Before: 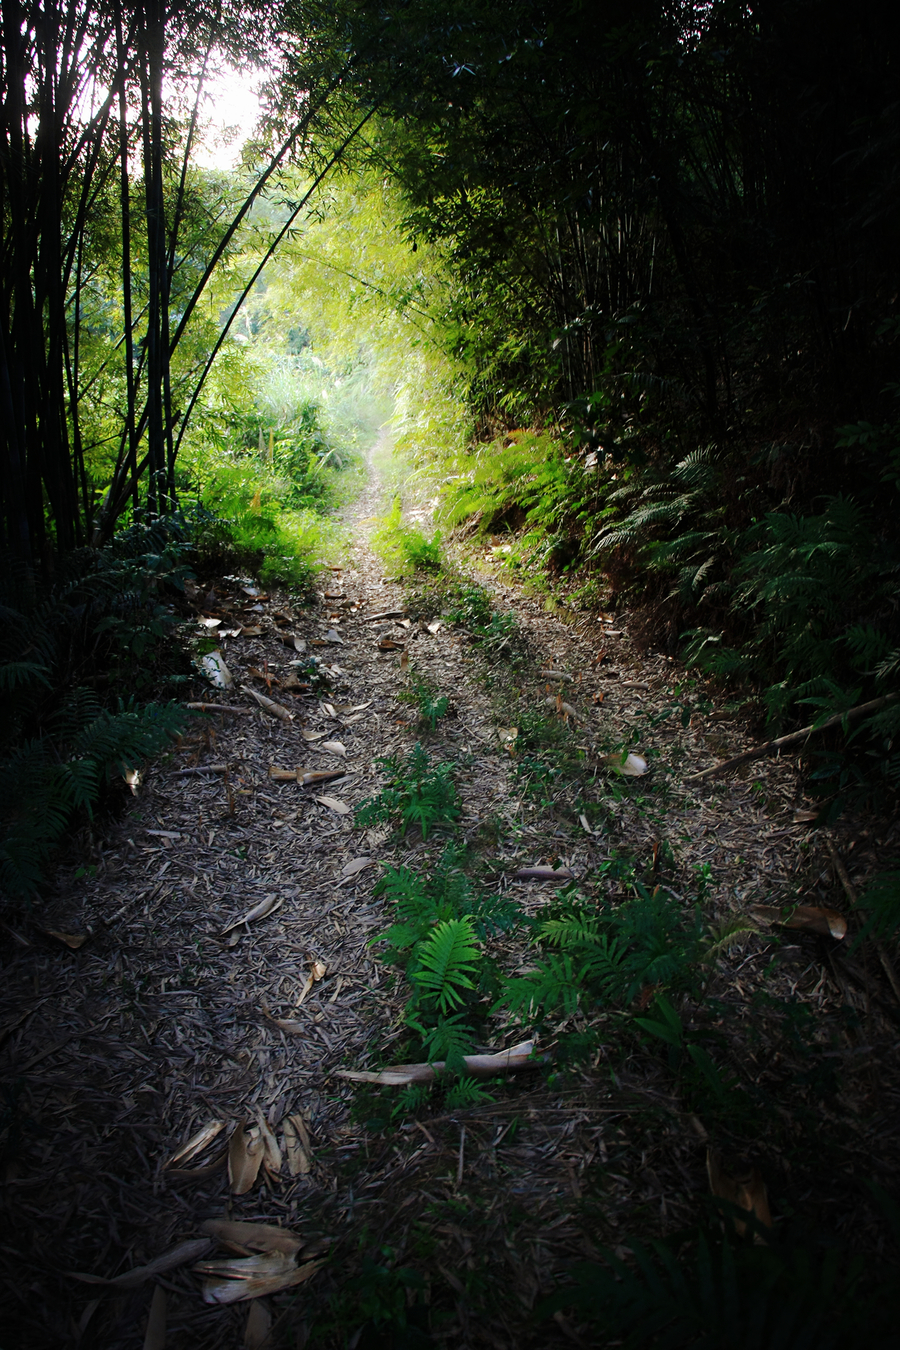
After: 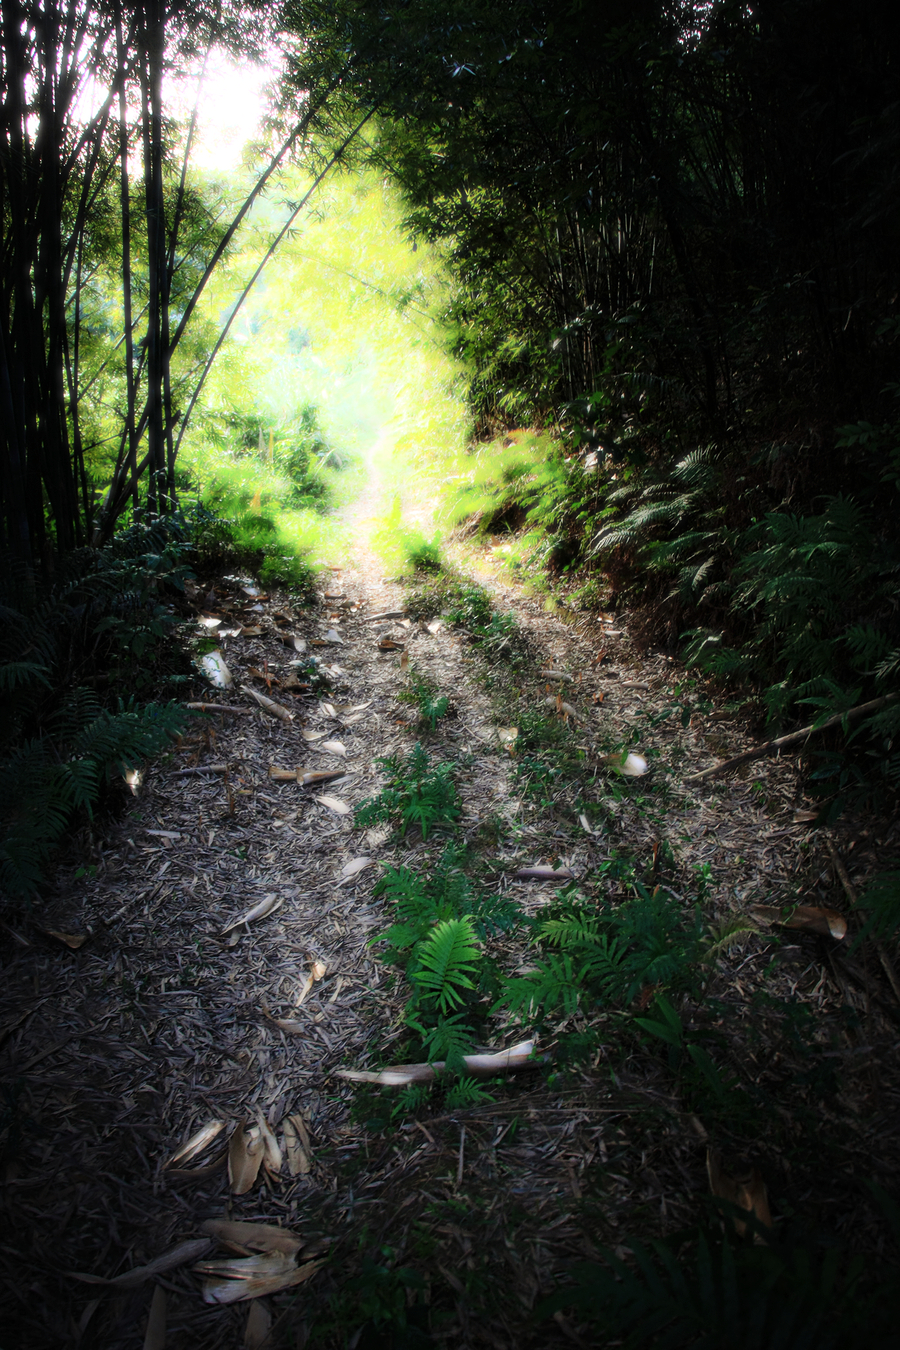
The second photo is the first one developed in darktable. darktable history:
shadows and highlights: shadows 25, highlights -25
bloom: size 0%, threshold 54.82%, strength 8.31%
